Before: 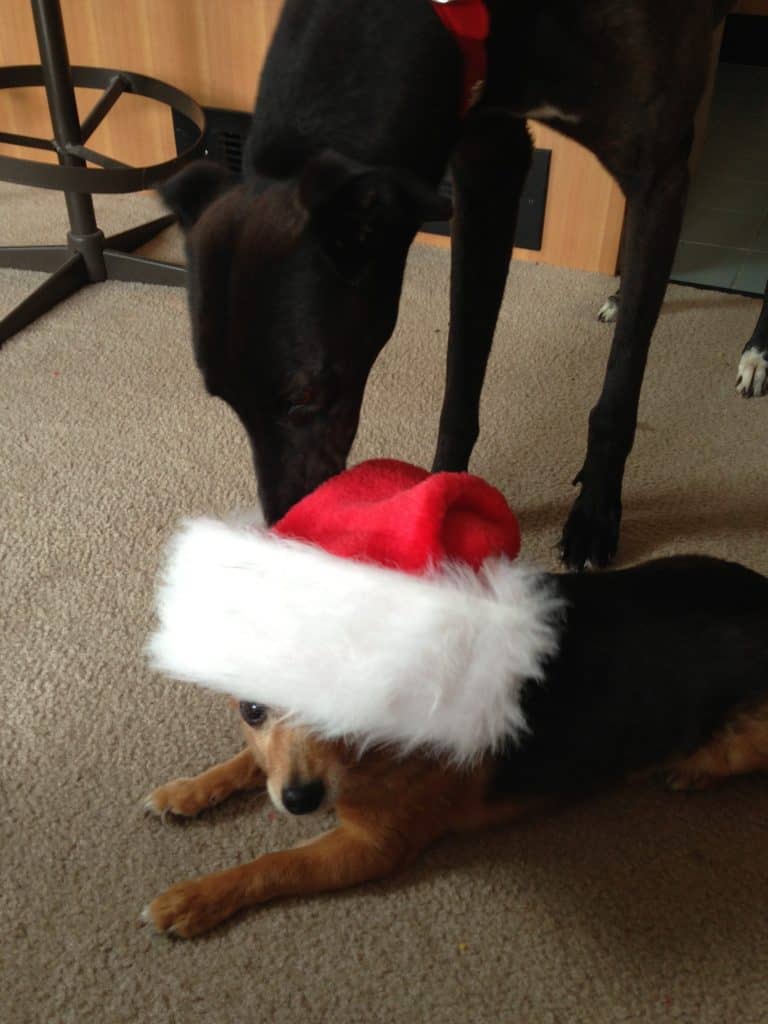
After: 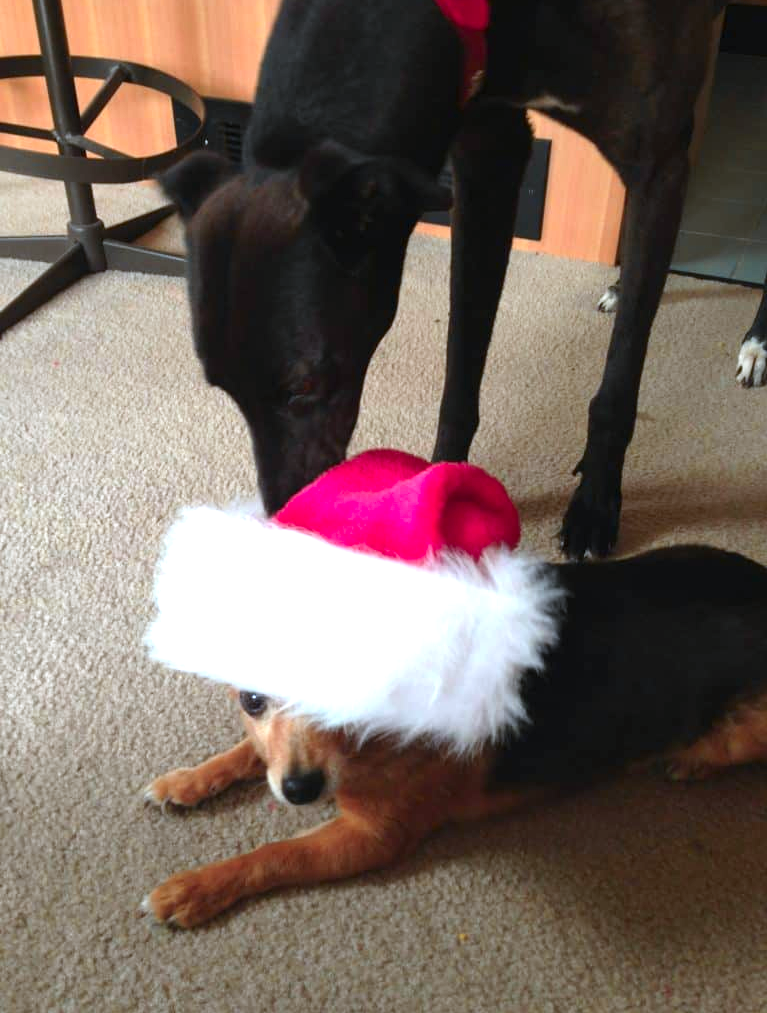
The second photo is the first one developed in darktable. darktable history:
crop: top 1.049%, right 0.001%
white balance: red 0.931, blue 1.11
contrast brightness saturation: contrast 0.08, saturation 0.02
color zones: curves: ch1 [(0.263, 0.53) (0.376, 0.287) (0.487, 0.512) (0.748, 0.547) (1, 0.513)]; ch2 [(0.262, 0.45) (0.751, 0.477)], mix 31.98%
exposure: black level correction 0, exposure 1 EV, compensate exposure bias true, compensate highlight preservation false
